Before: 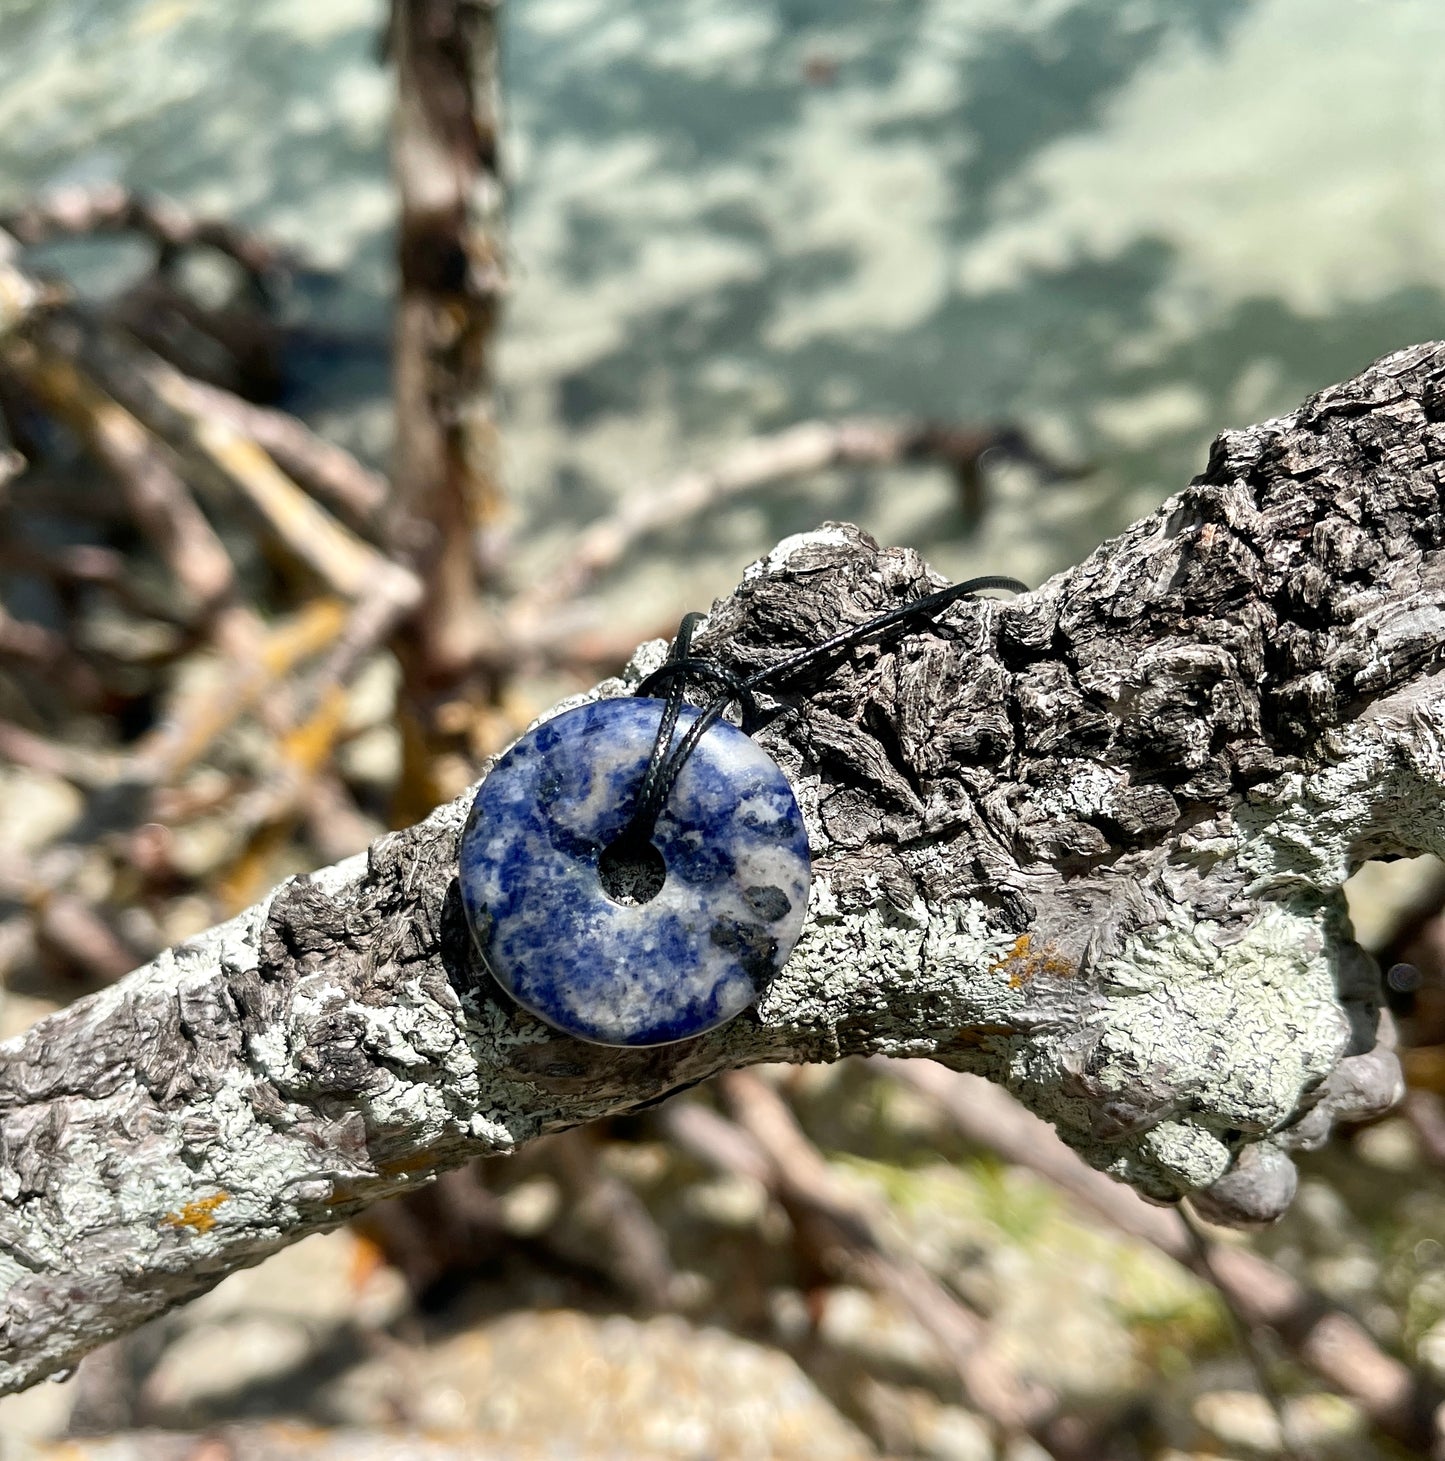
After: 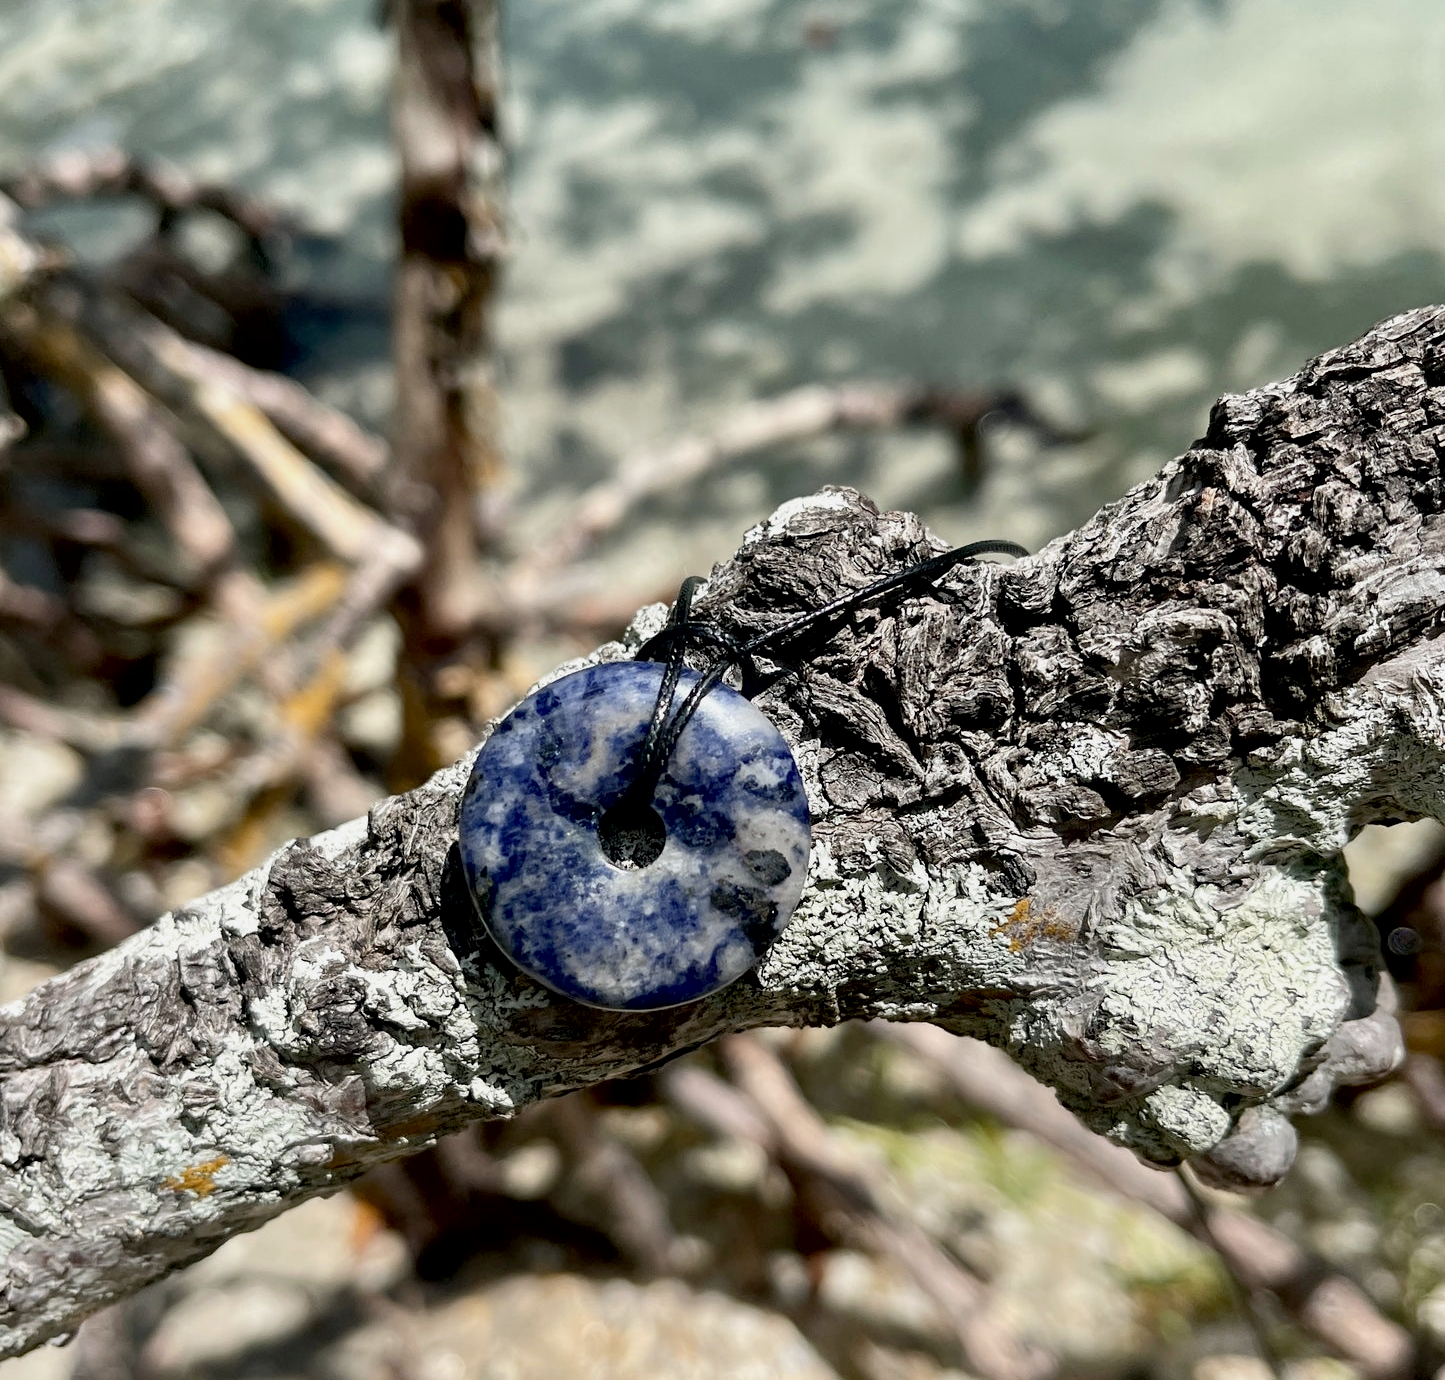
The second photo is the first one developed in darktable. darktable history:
crop and rotate: top 2.479%, bottom 3.018%
contrast brightness saturation: saturation -0.17
exposure: black level correction 0.009, exposure -0.159 EV, compensate highlight preservation false
